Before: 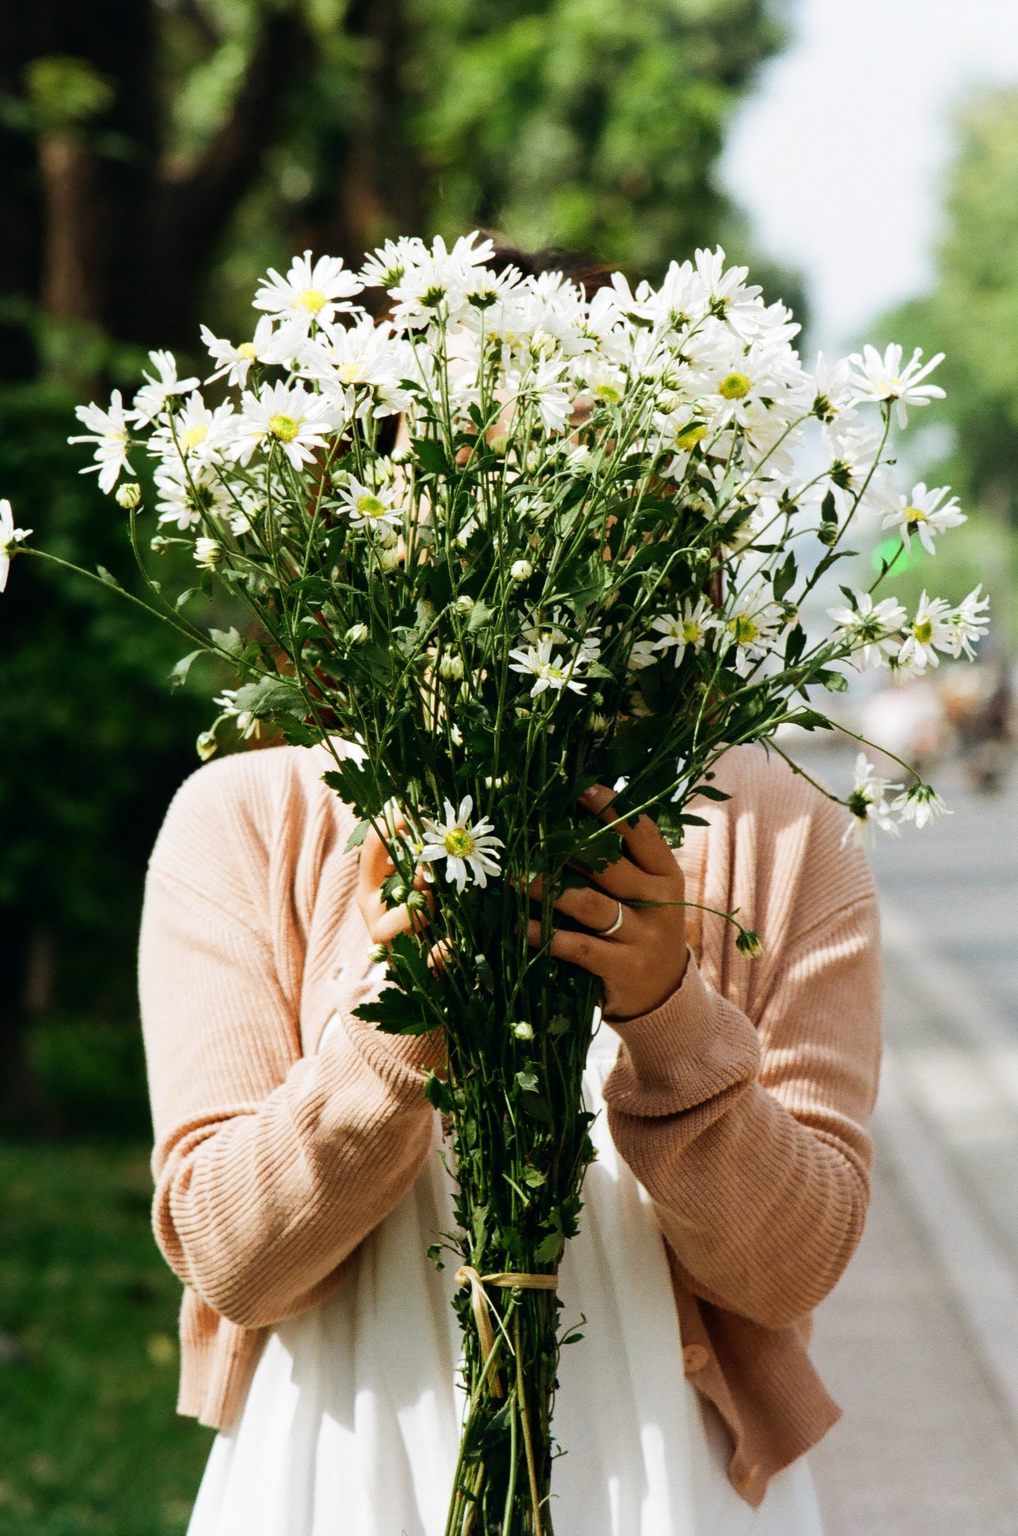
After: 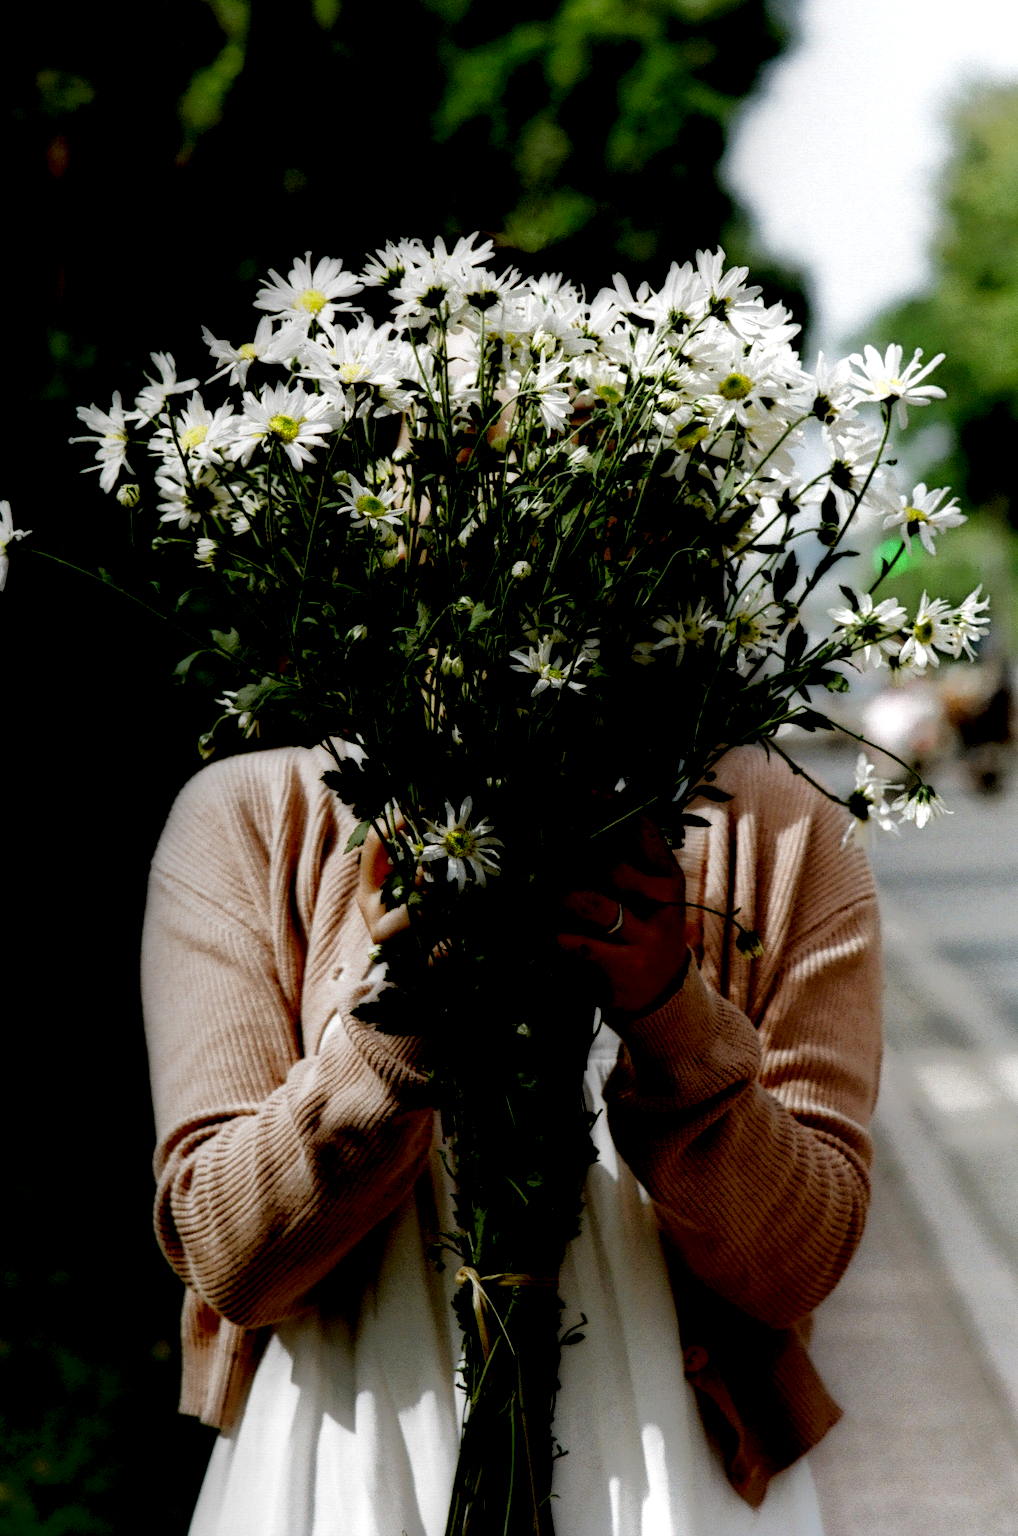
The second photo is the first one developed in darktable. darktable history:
local contrast: highlights 5%, shadows 238%, detail 164%, midtone range 0.008
exposure: black level correction 0.004, exposure 0.414 EV, compensate exposure bias true, compensate highlight preservation false
